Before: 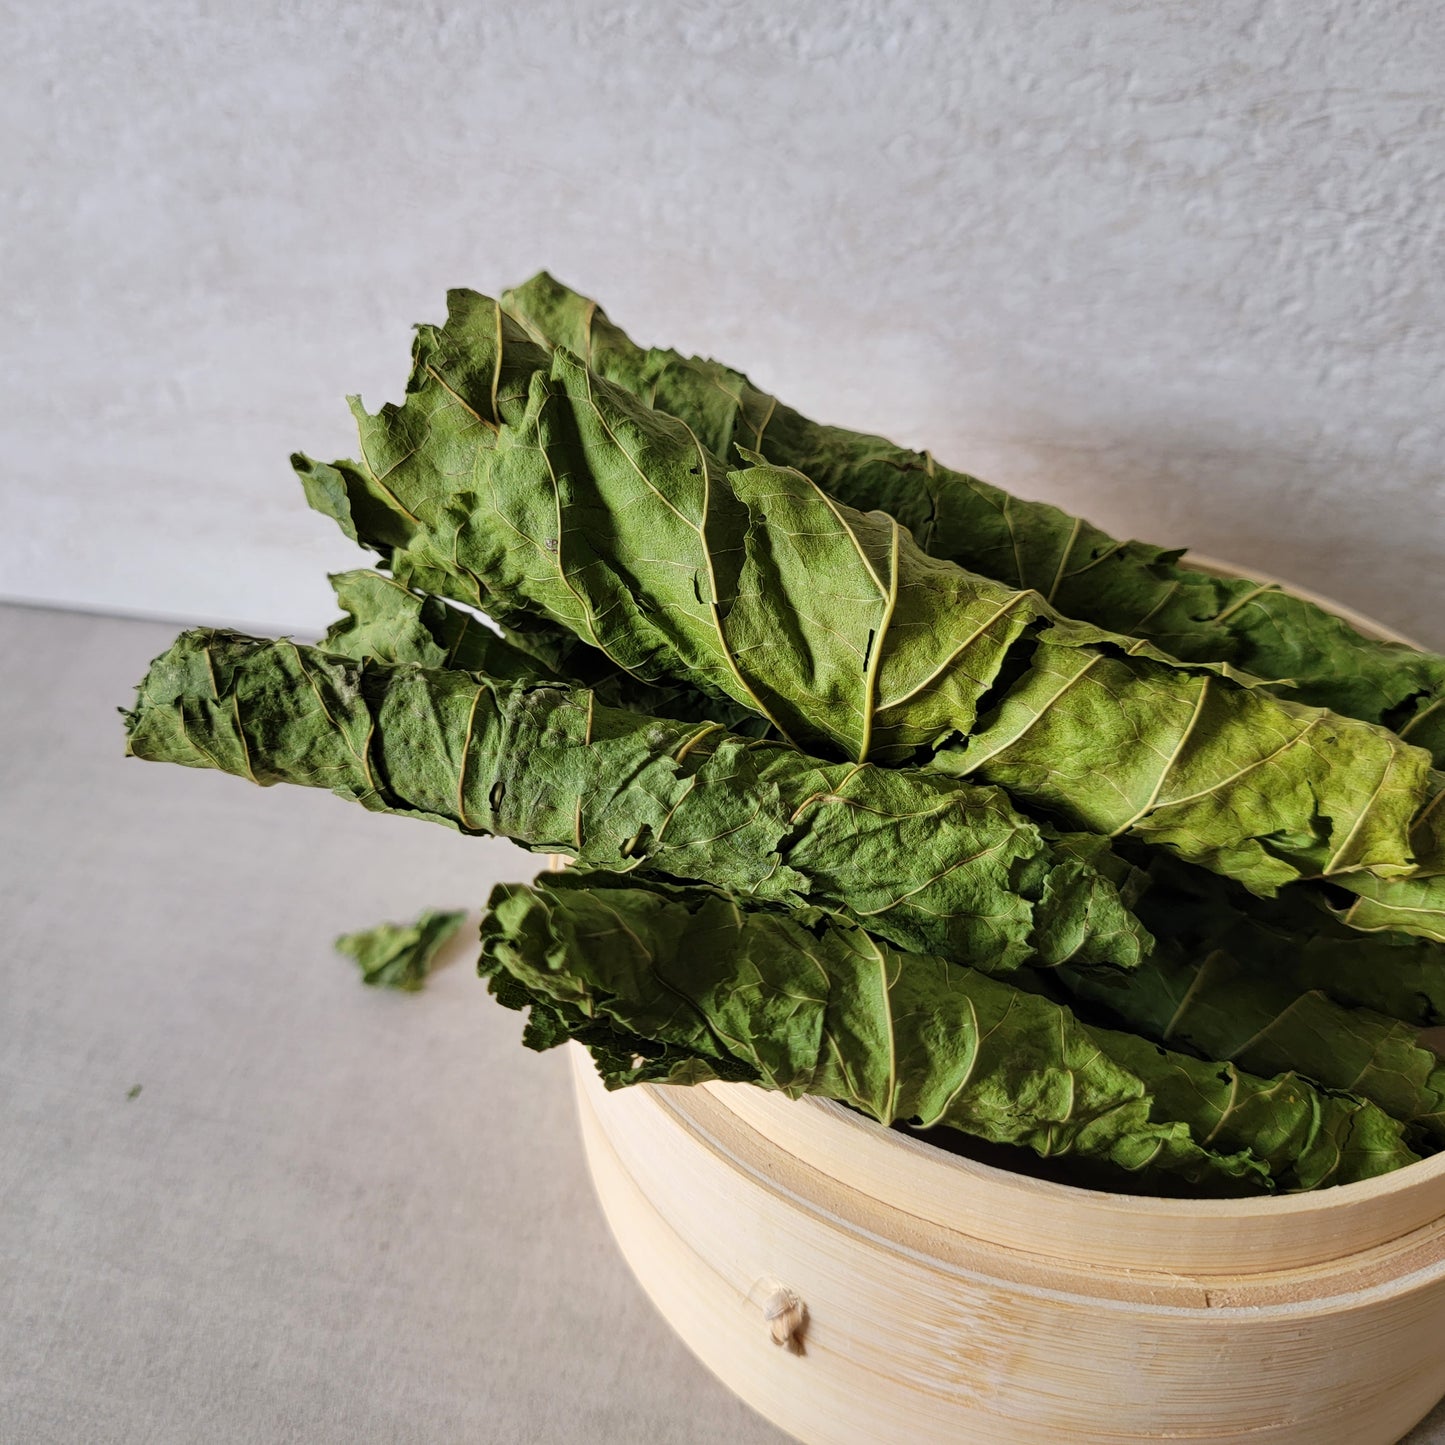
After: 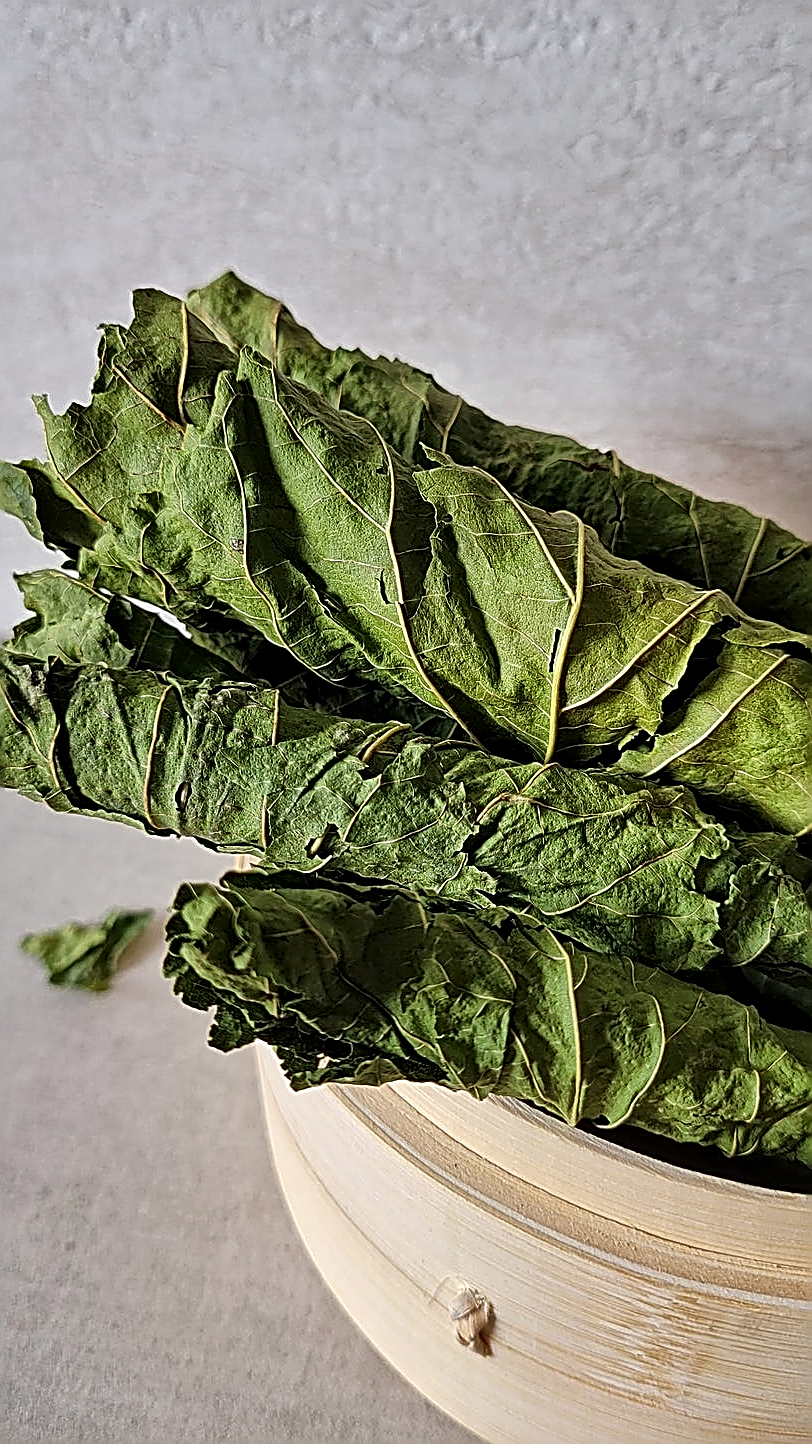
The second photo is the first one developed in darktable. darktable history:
crop: left 21.755%, right 22.028%, bottom 0.003%
sharpen: amount 1.863
local contrast: mode bilateral grid, contrast 19, coarseness 18, detail 163%, midtone range 0.2
exposure: exposure -0.152 EV, compensate exposure bias true, compensate highlight preservation false
